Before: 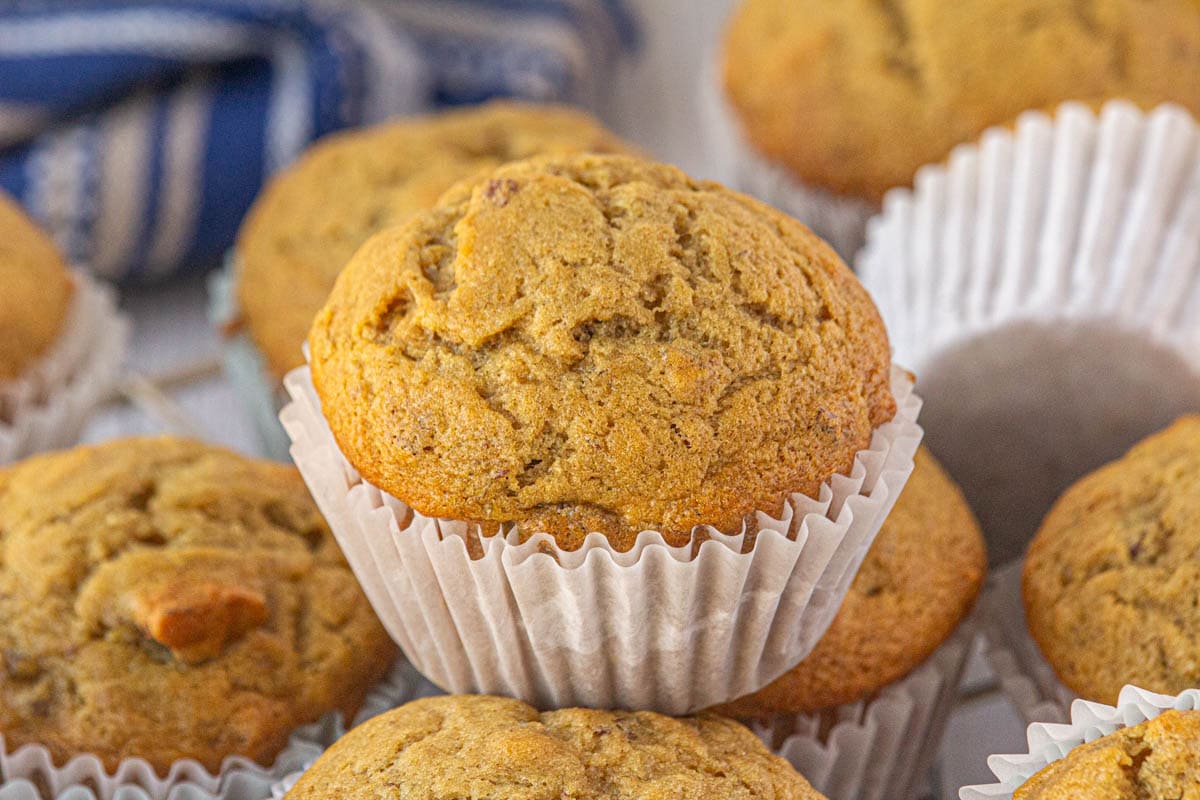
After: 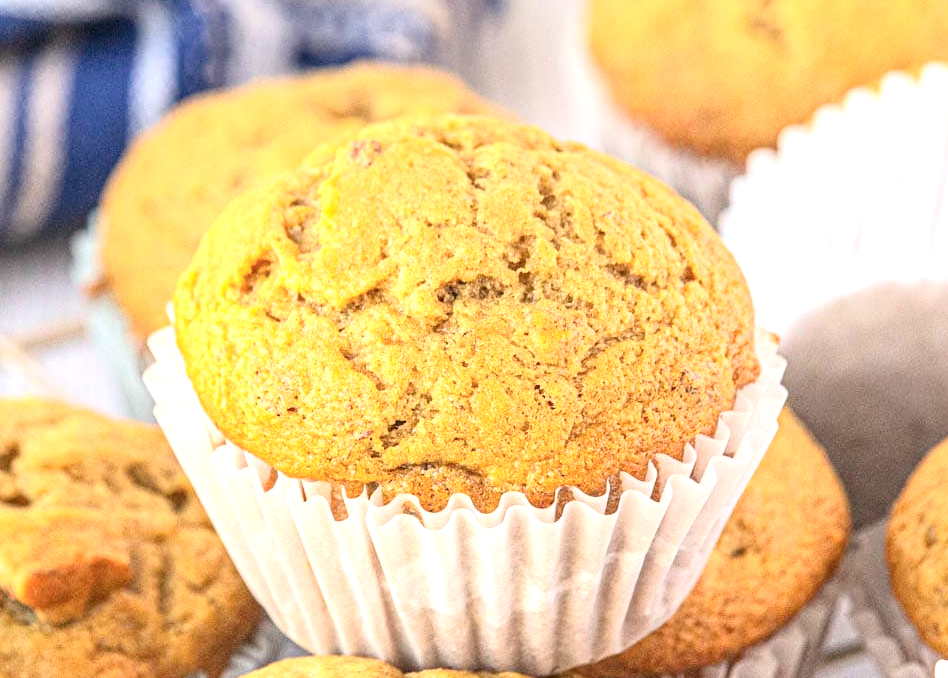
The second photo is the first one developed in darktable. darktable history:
crop: left 11.386%, top 4.892%, right 9.58%, bottom 10.309%
exposure: exposure 1.001 EV, compensate highlight preservation false
tone curve: curves: ch0 [(0, 0) (0.003, 0.01) (0.011, 0.015) (0.025, 0.023) (0.044, 0.038) (0.069, 0.058) (0.1, 0.093) (0.136, 0.134) (0.177, 0.176) (0.224, 0.221) (0.277, 0.282) (0.335, 0.36) (0.399, 0.438) (0.468, 0.54) (0.543, 0.632) (0.623, 0.724) (0.709, 0.814) (0.801, 0.885) (0.898, 0.947) (1, 1)], color space Lab, independent channels, preserve colors none
